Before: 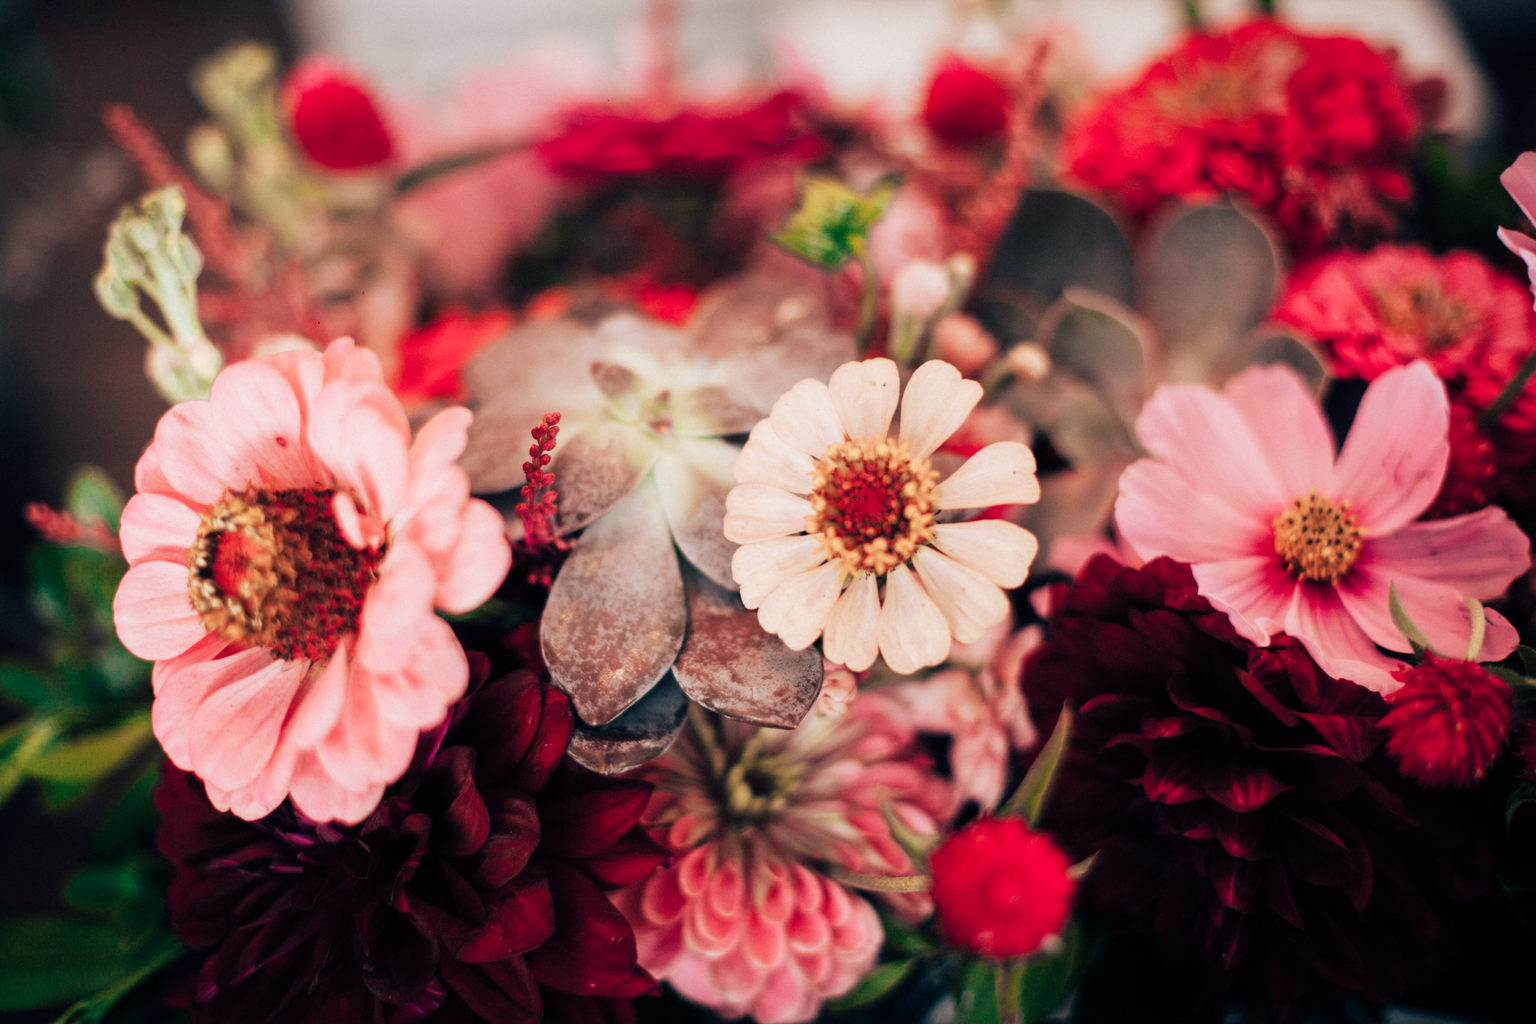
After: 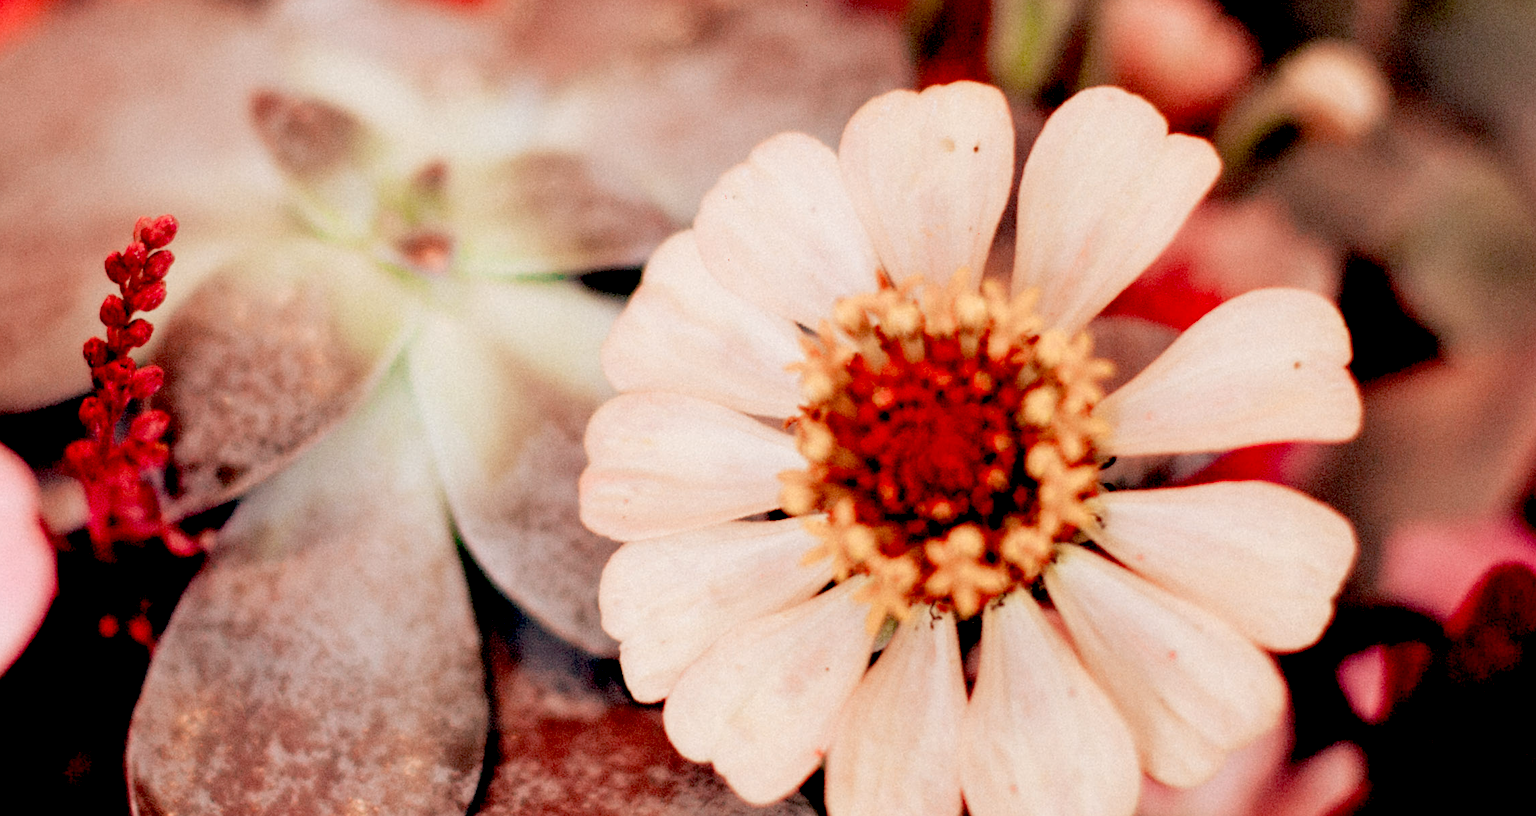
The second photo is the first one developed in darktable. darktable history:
crop: left 31.85%, top 31.74%, right 27.65%, bottom 35.951%
sharpen: amount 0.204
exposure: black level correction 0.047, exposure 0.013 EV, compensate highlight preservation false
